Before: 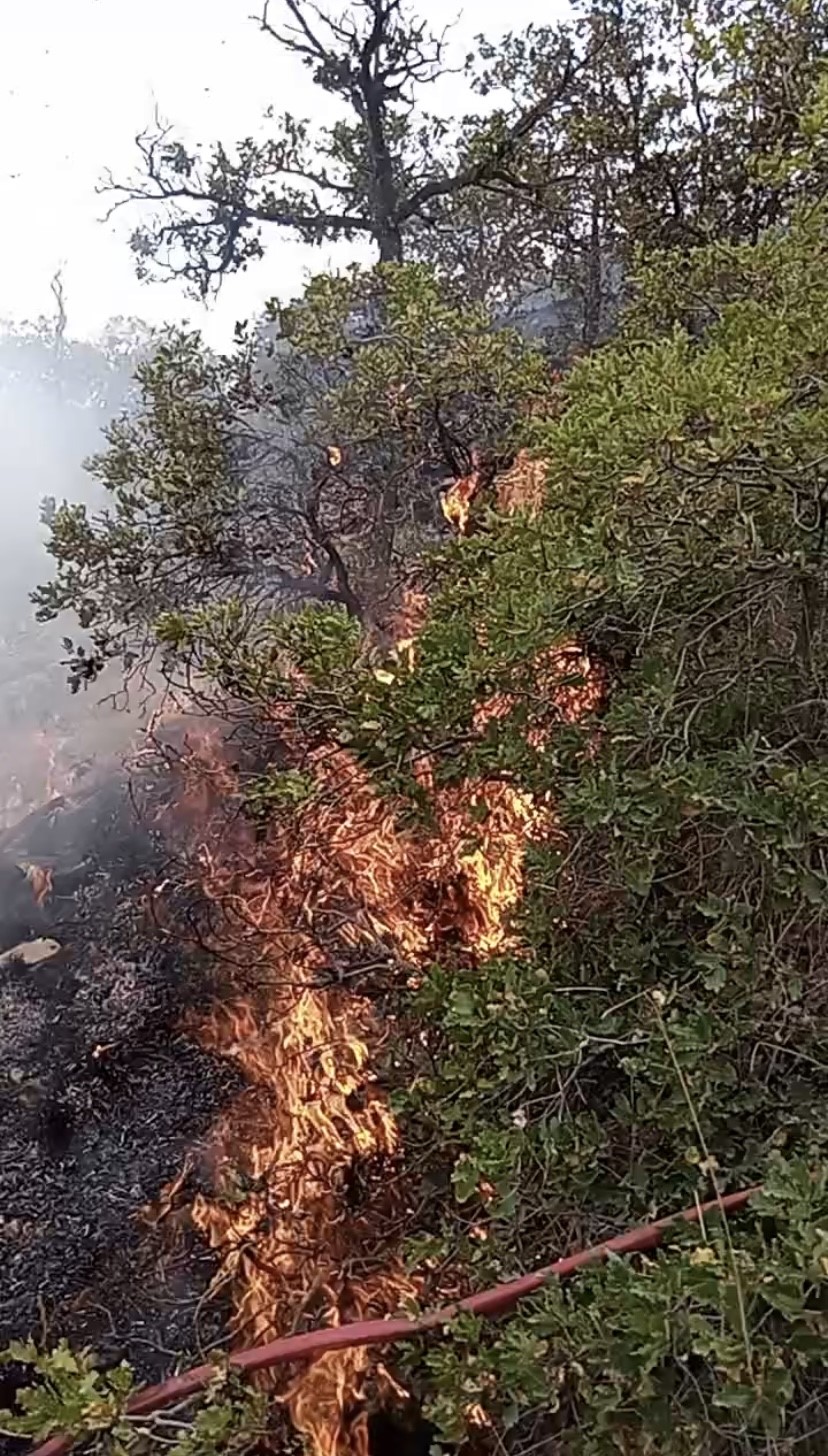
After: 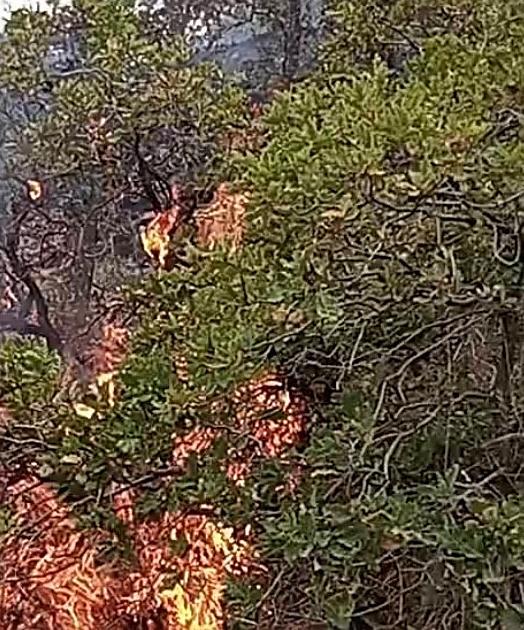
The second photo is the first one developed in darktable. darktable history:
shadows and highlights: shadows 36.96, highlights -26.91, soften with gaussian
sharpen: on, module defaults
crop: left 36.233%, top 18.281%, right 0.447%, bottom 38.382%
